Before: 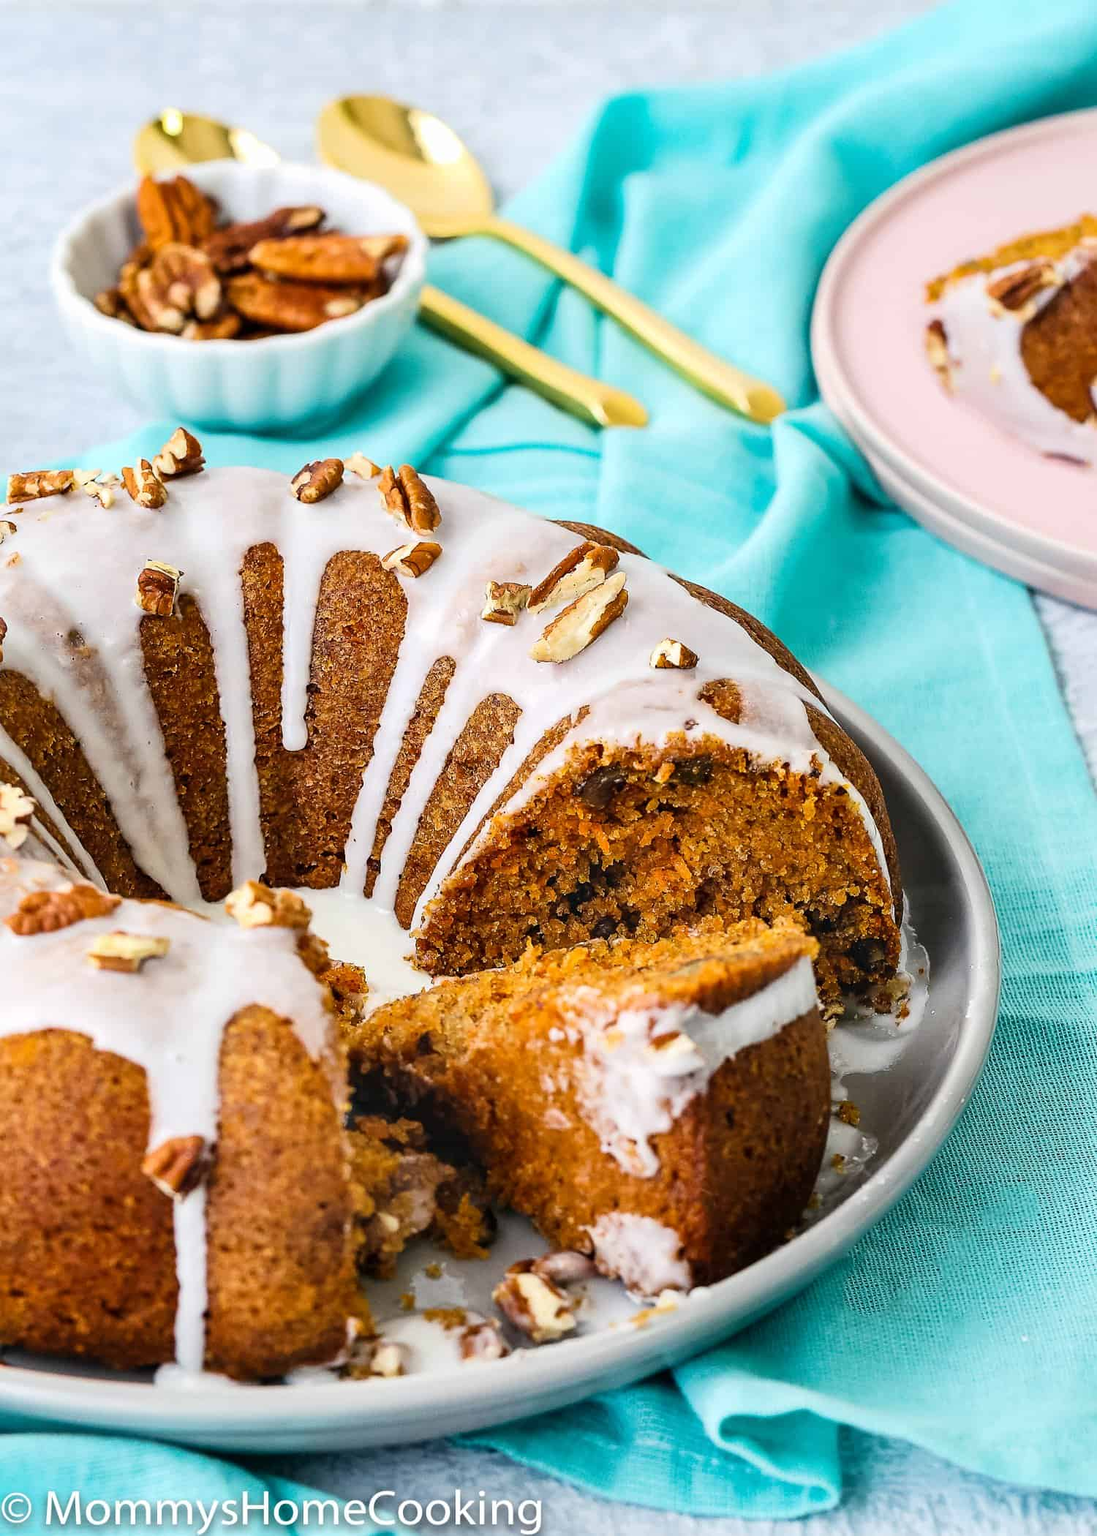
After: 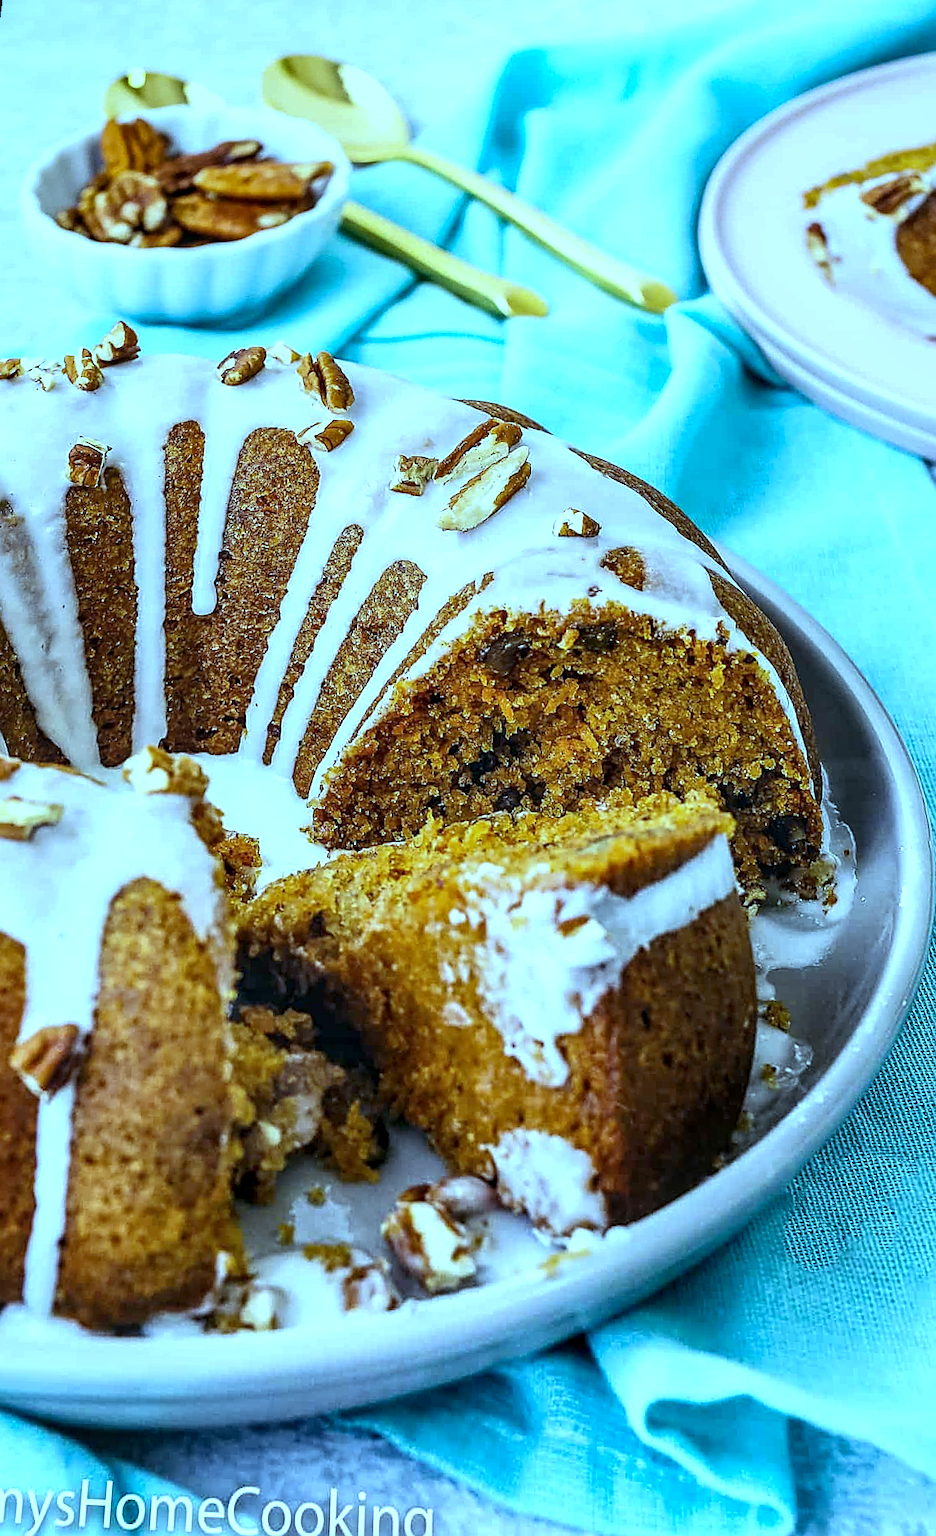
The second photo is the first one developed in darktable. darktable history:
local contrast: detail 130%
color balance: mode lift, gamma, gain (sRGB), lift [0.997, 0.979, 1.021, 1.011], gamma [1, 1.084, 0.916, 0.998], gain [1, 0.87, 1.13, 1.101], contrast 4.55%, contrast fulcrum 38.24%, output saturation 104.09%
sharpen: on, module defaults
rotate and perspective: rotation 0.72°, lens shift (vertical) -0.352, lens shift (horizontal) -0.051, crop left 0.152, crop right 0.859, crop top 0.019, crop bottom 0.964
white balance: red 0.871, blue 1.249
